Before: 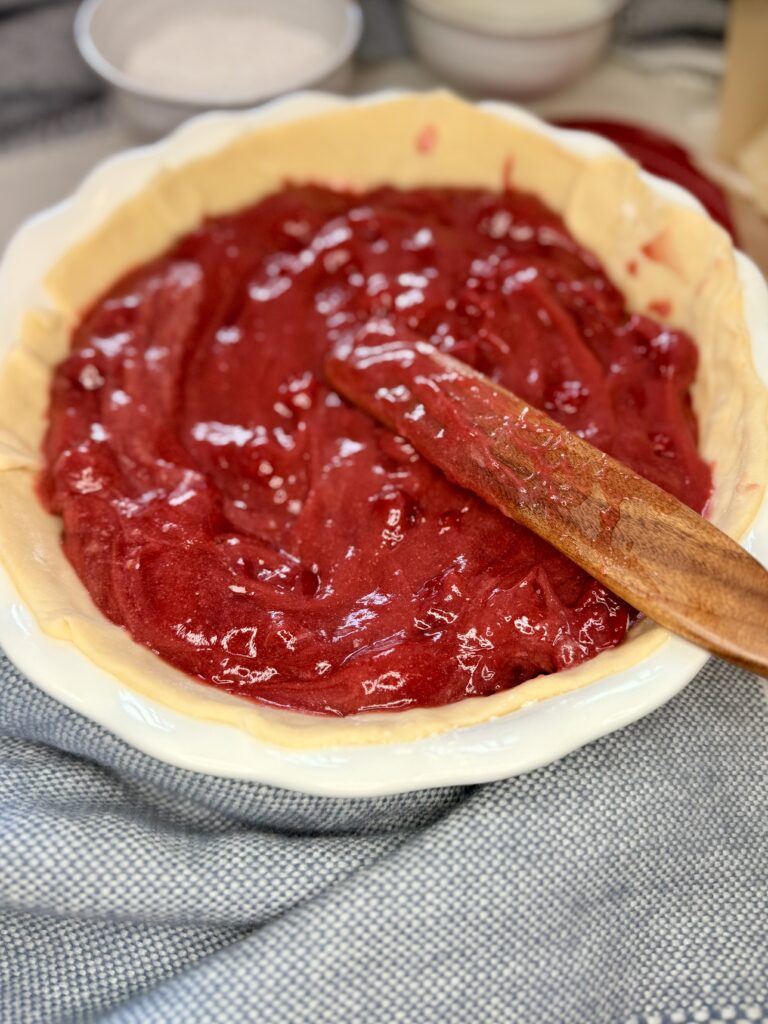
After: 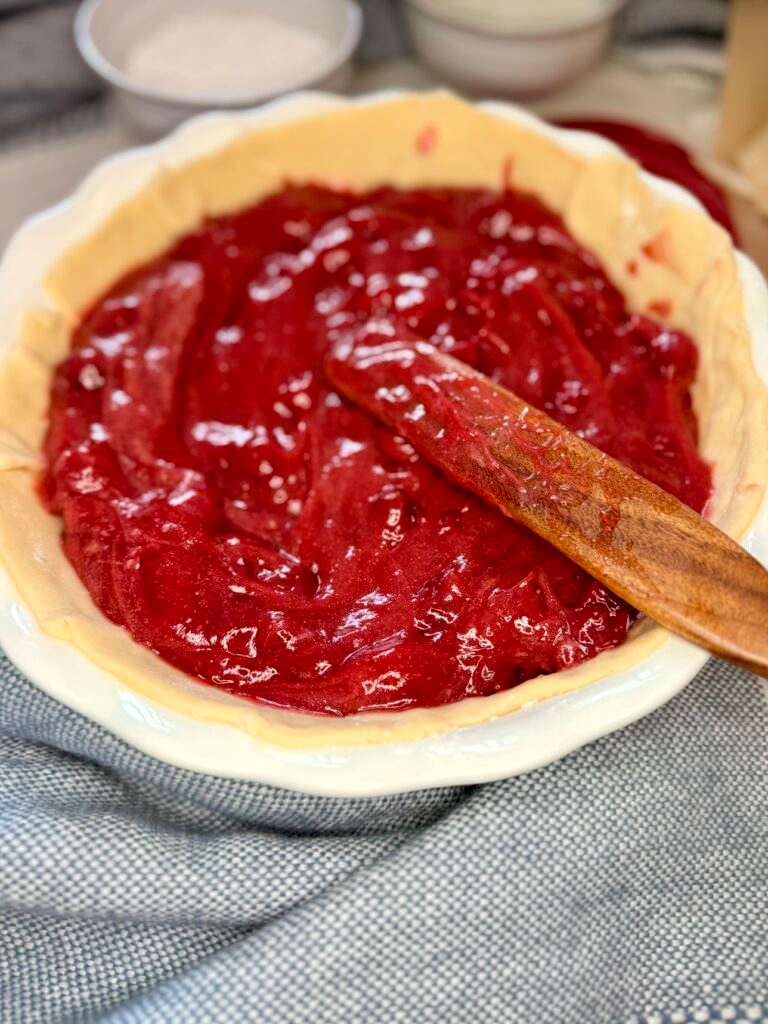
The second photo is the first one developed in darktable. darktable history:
local contrast: highlights 102%, shadows 103%, detail 119%, midtone range 0.2
